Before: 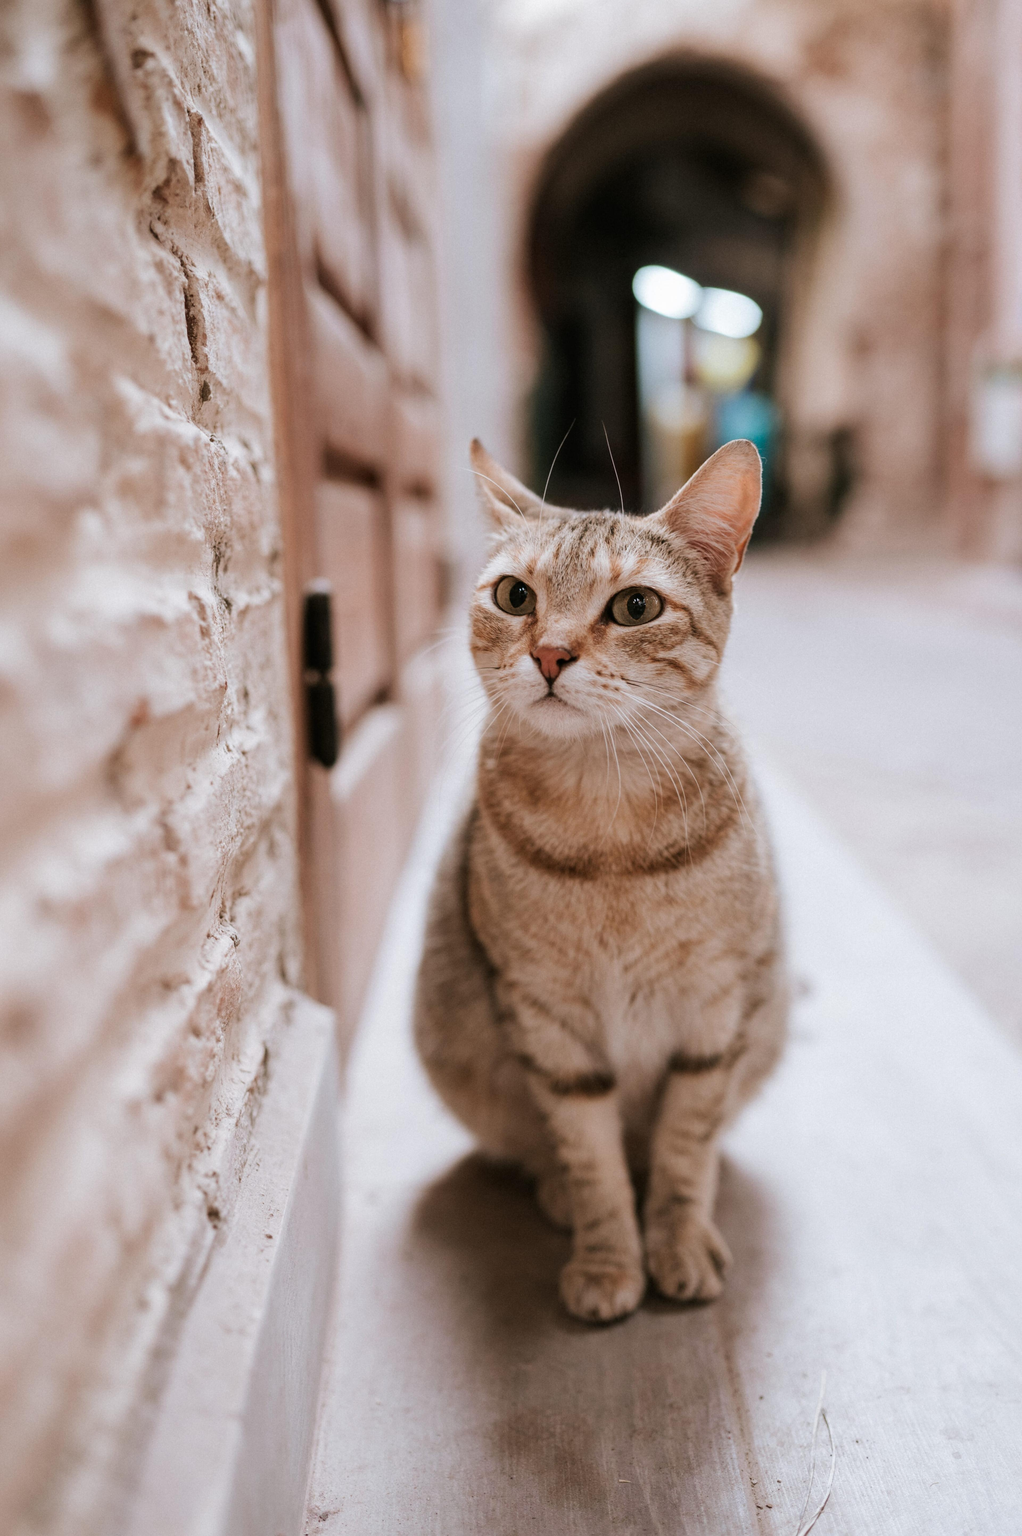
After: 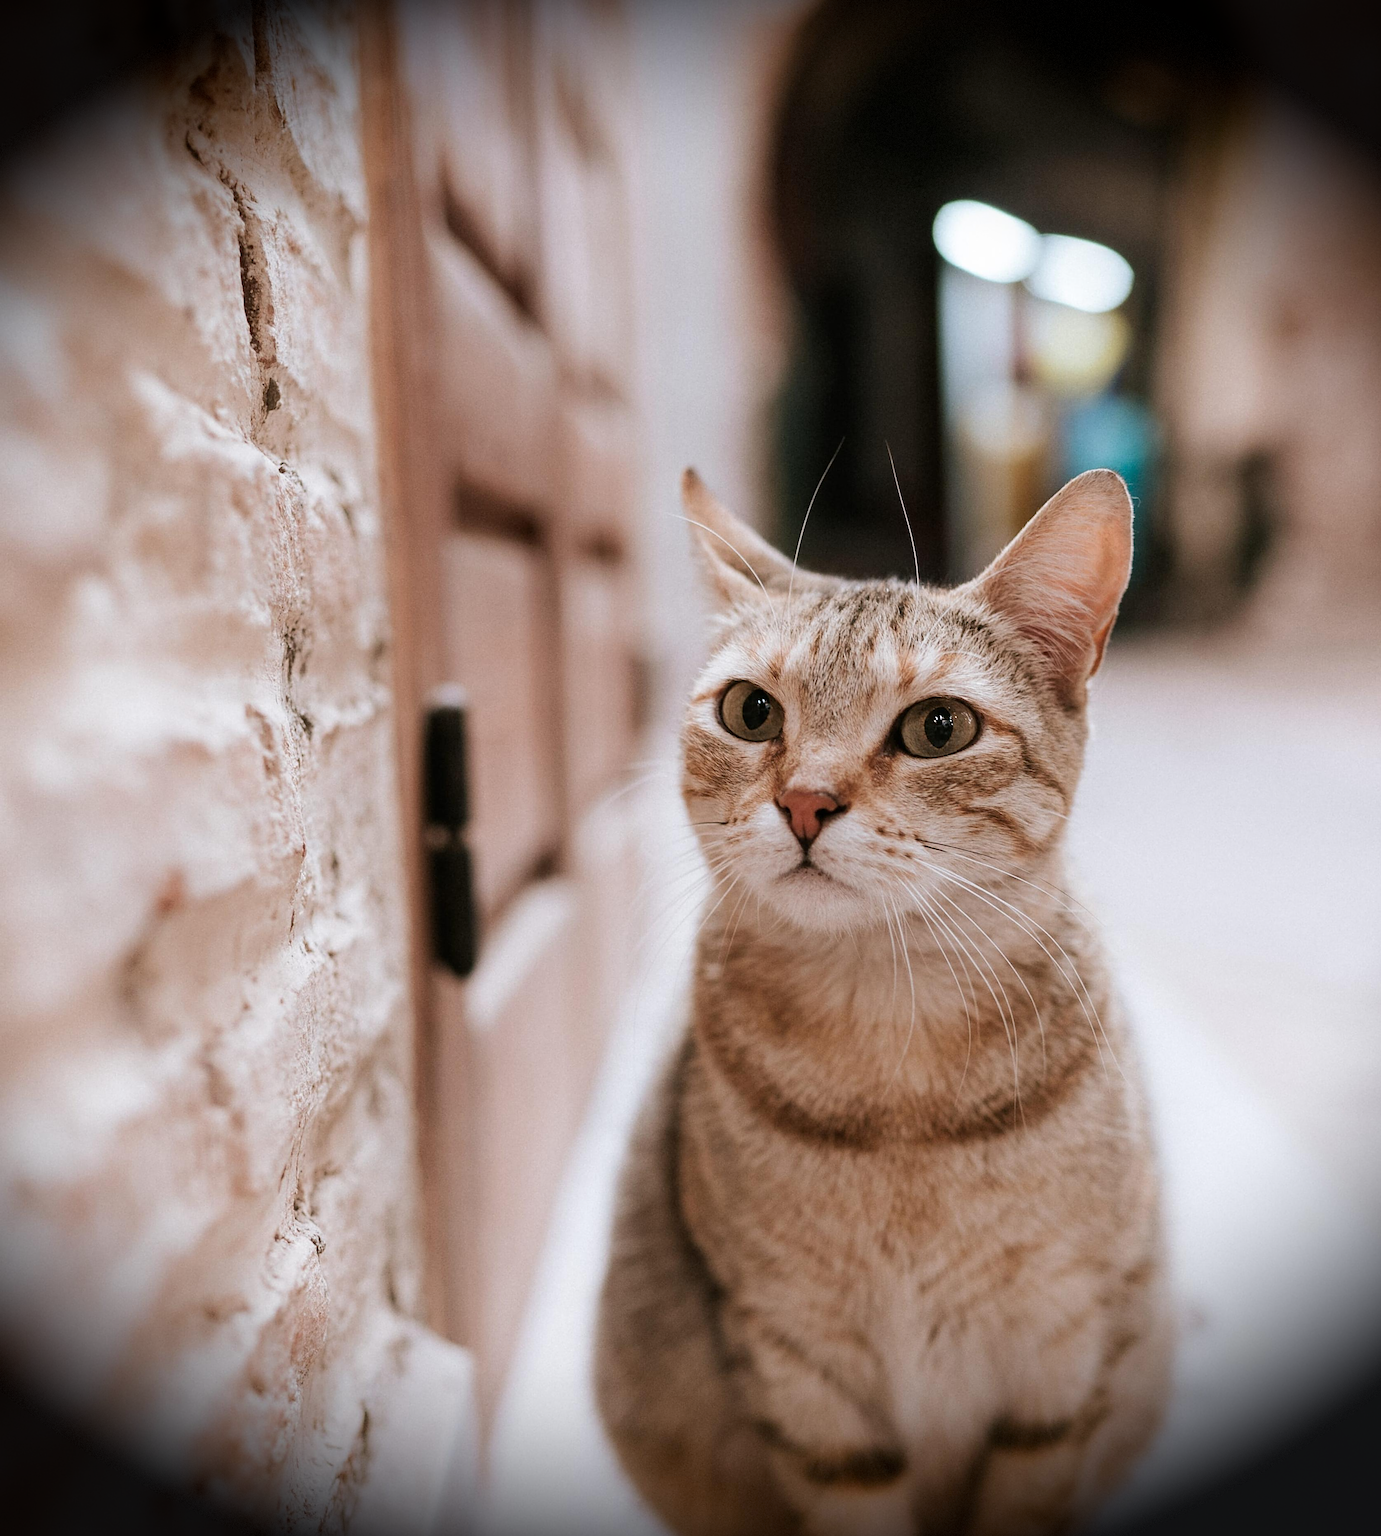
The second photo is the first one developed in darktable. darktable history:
shadows and highlights: shadows 1.01, highlights 38.89
sharpen: on, module defaults
vignetting: fall-off start 88.32%, fall-off radius 43.5%, brightness -0.993, saturation 0.5, width/height ratio 1.157, dithering 8-bit output
crop: left 2.941%, top 8.884%, right 9.647%, bottom 26.471%
